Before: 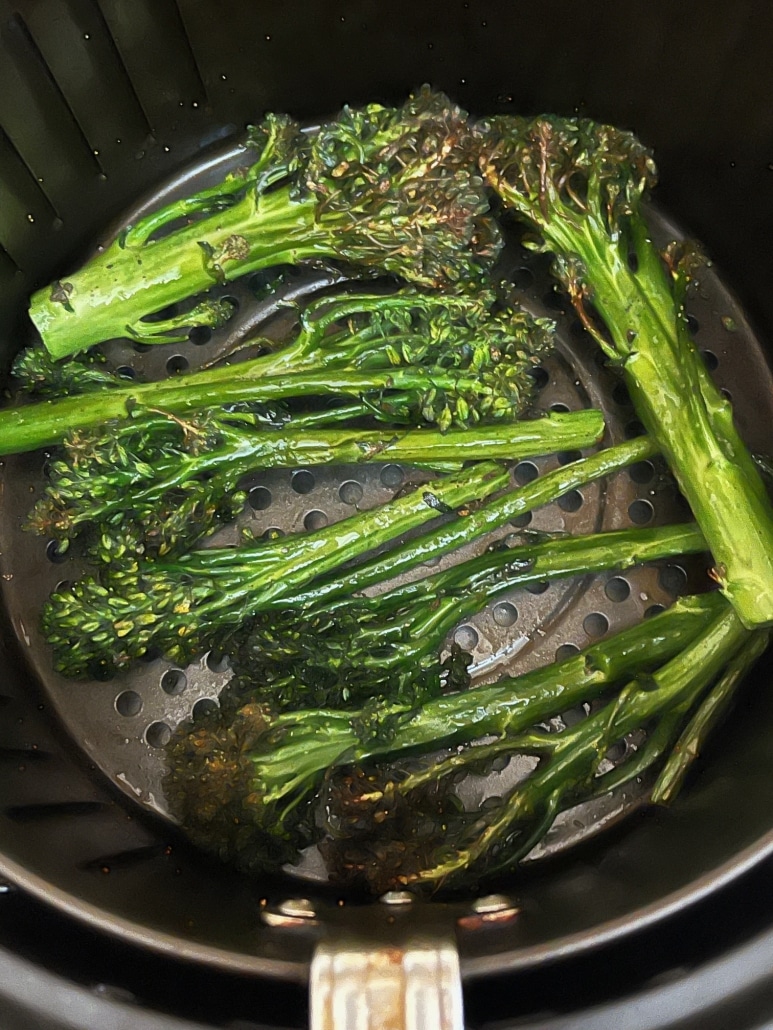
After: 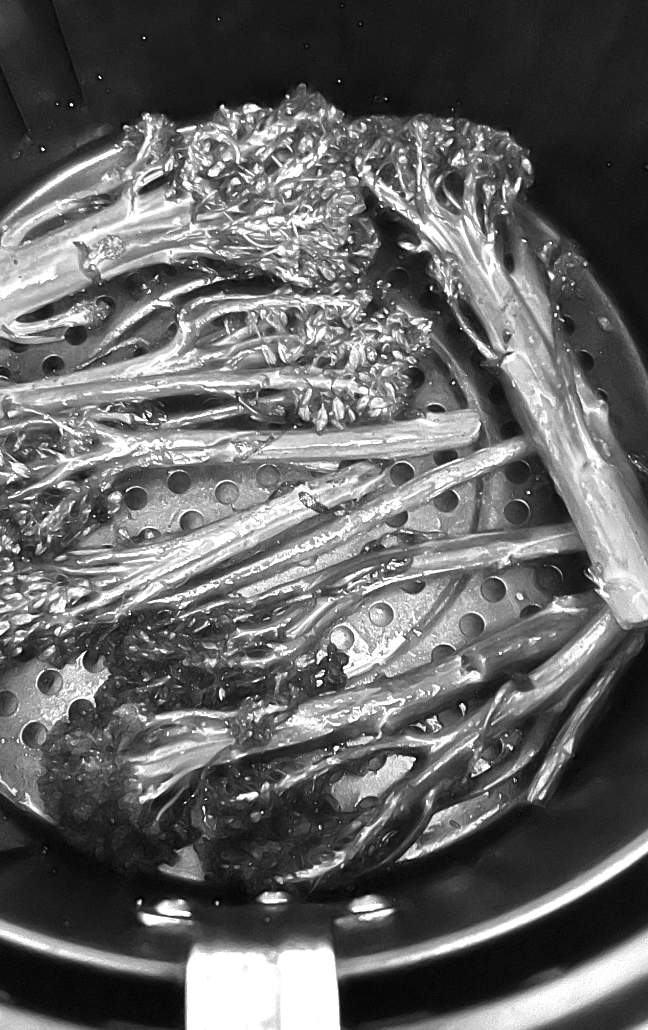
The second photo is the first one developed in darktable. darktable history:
color correction: highlights a* 0.162, highlights b* 29.53, shadows a* -0.162, shadows b* 21.09
crop: left 16.145%
exposure: black level correction 0, exposure 1 EV, compensate exposure bias true, compensate highlight preservation false
contrast brightness saturation: saturation -0.17
color balance rgb: perceptual saturation grading › global saturation 25%, global vibrance 20%
tone equalizer: -8 EV -0.417 EV, -7 EV -0.389 EV, -6 EV -0.333 EV, -5 EV -0.222 EV, -3 EV 0.222 EV, -2 EV 0.333 EV, -1 EV 0.389 EV, +0 EV 0.417 EV, edges refinement/feathering 500, mask exposure compensation -1.25 EV, preserve details no
monochrome: size 1
color calibration: illuminant as shot in camera, x 0.358, y 0.373, temperature 4628.91 K
